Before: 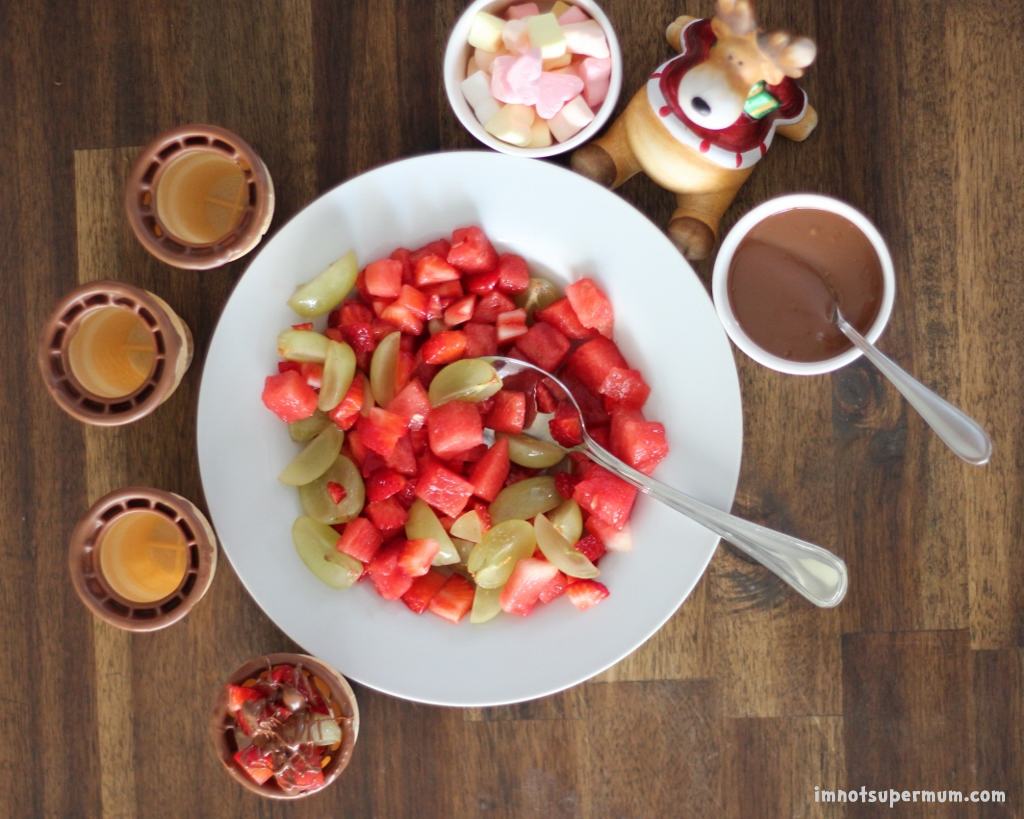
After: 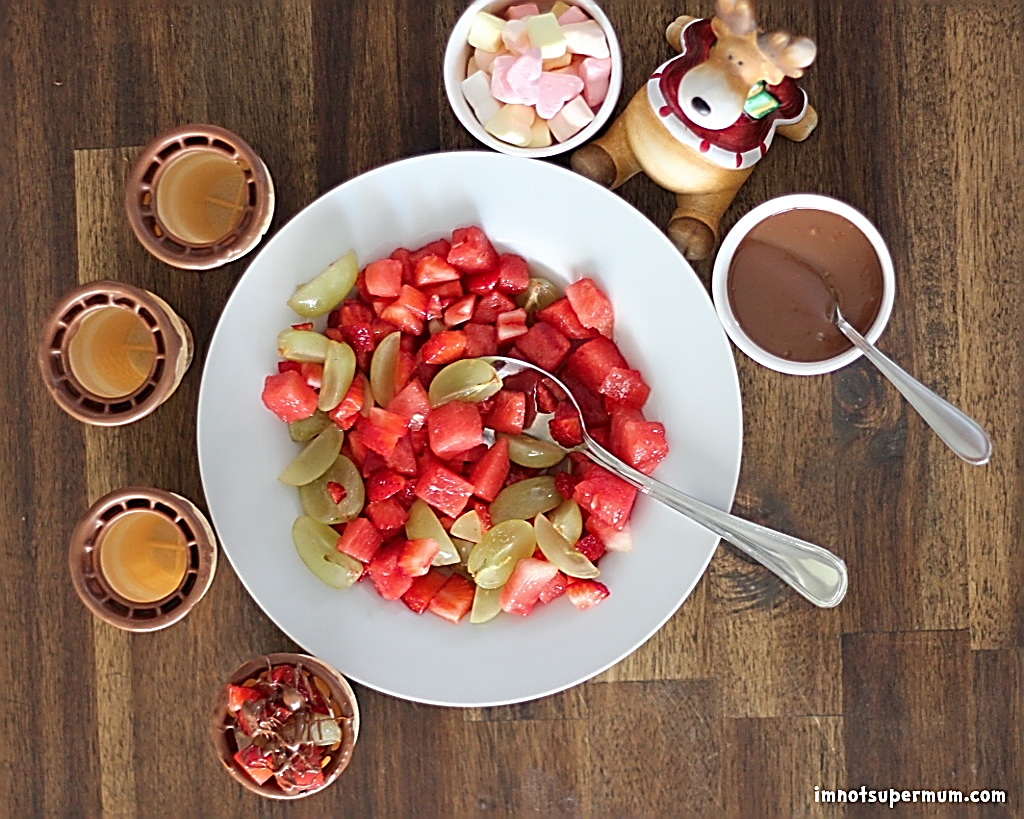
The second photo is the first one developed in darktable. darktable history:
shadows and highlights: soften with gaussian
rgb levels: preserve colors max RGB
sharpen: amount 2
